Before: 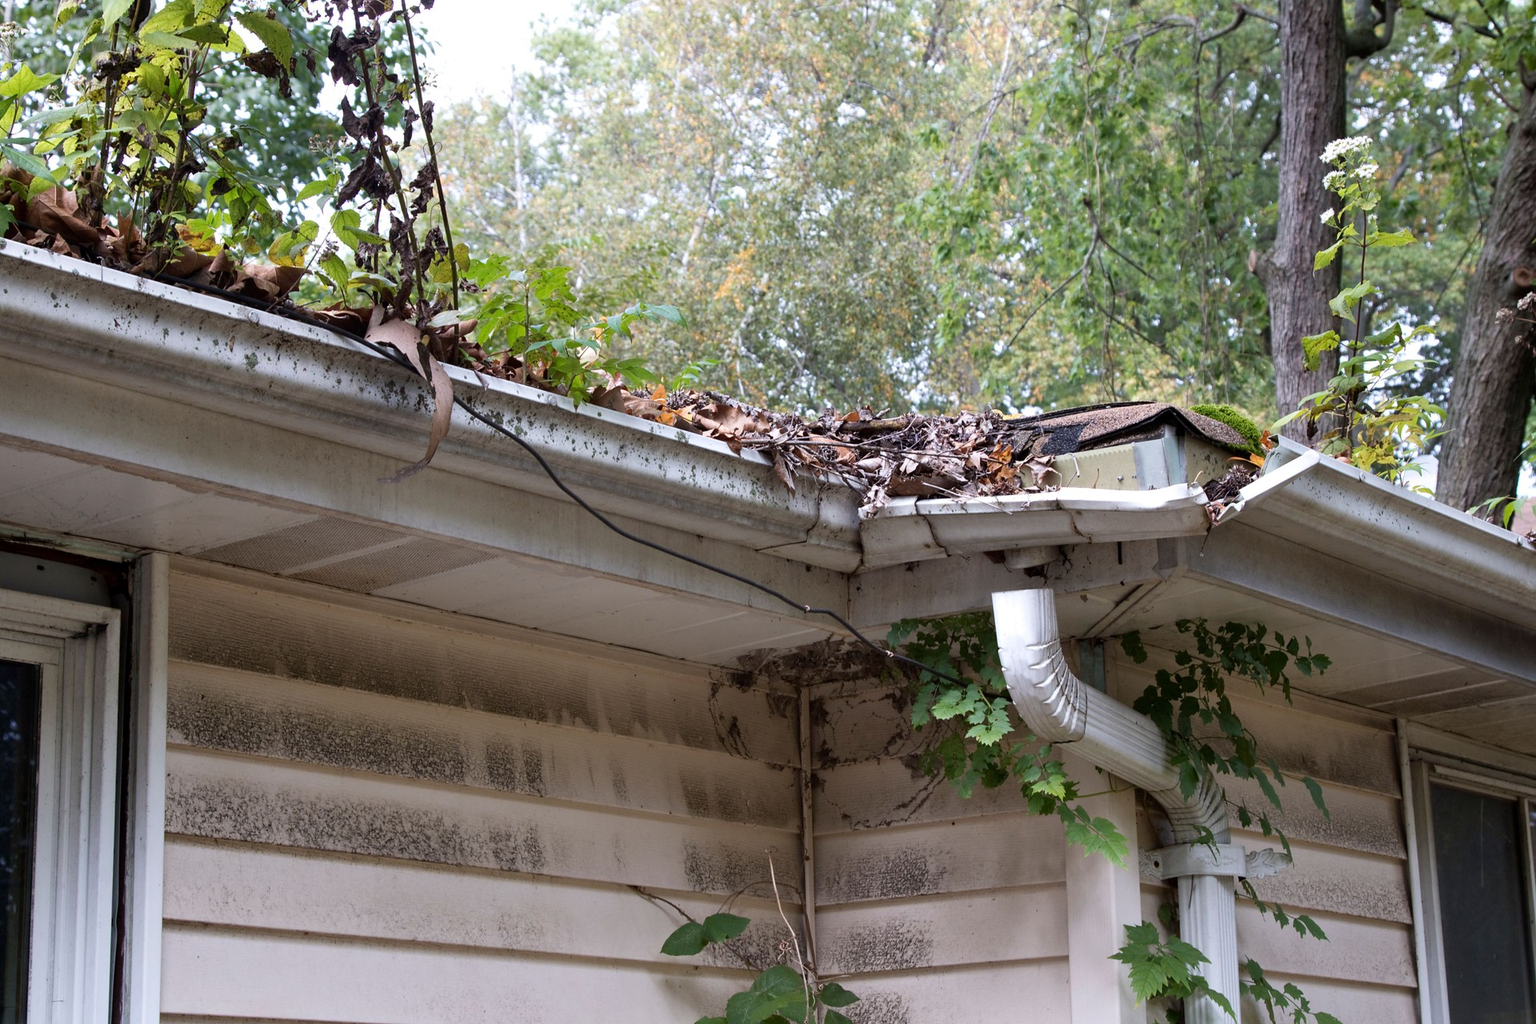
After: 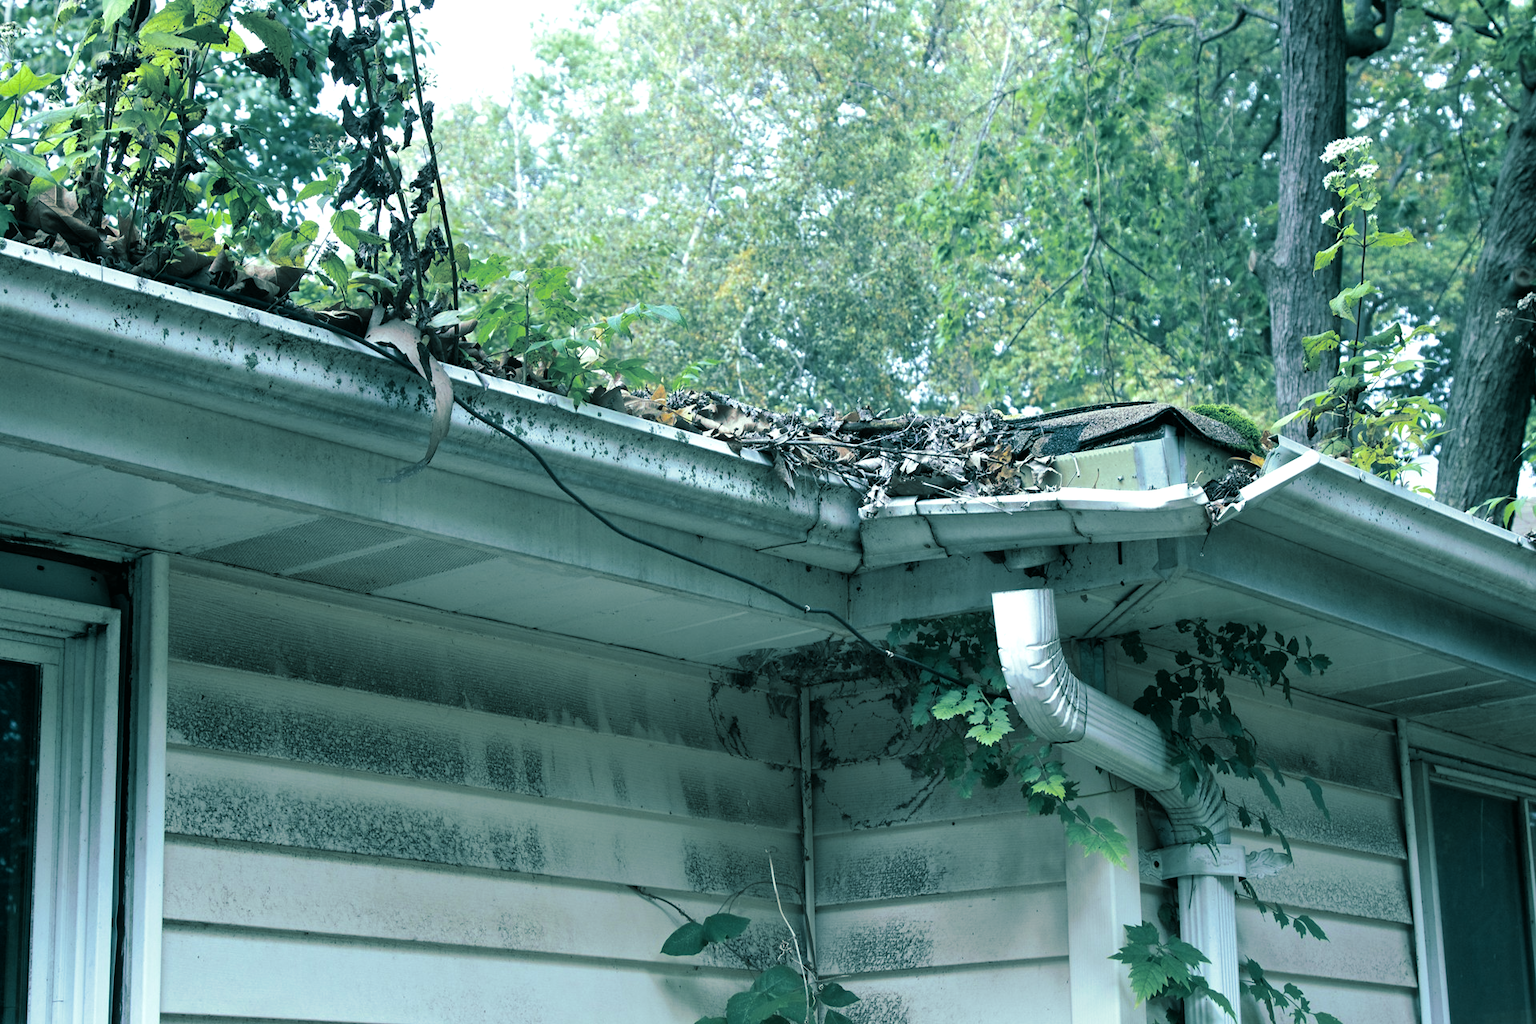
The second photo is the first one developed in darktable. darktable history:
split-toning: shadows › hue 186.43°, highlights › hue 49.29°, compress 30.29%
color balance: mode lift, gamma, gain (sRGB), lift [0.997, 0.979, 1.021, 1.011], gamma [1, 1.084, 0.916, 0.998], gain [1, 0.87, 1.13, 1.101], contrast 4.55%, contrast fulcrum 38.24%, output saturation 104.09%
